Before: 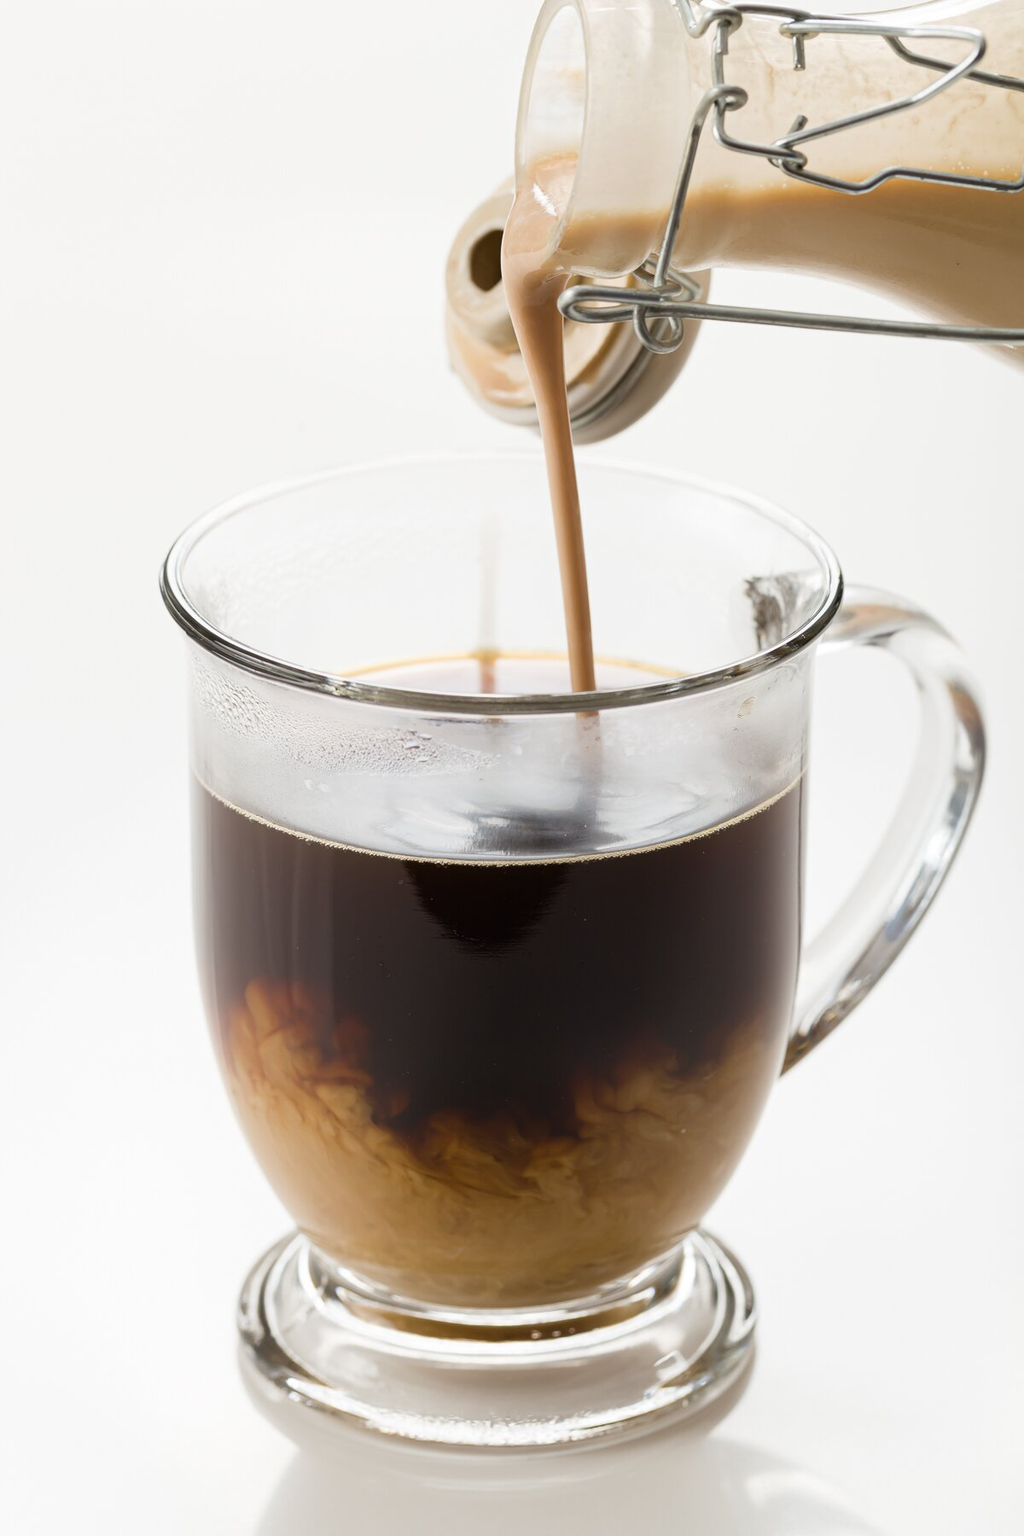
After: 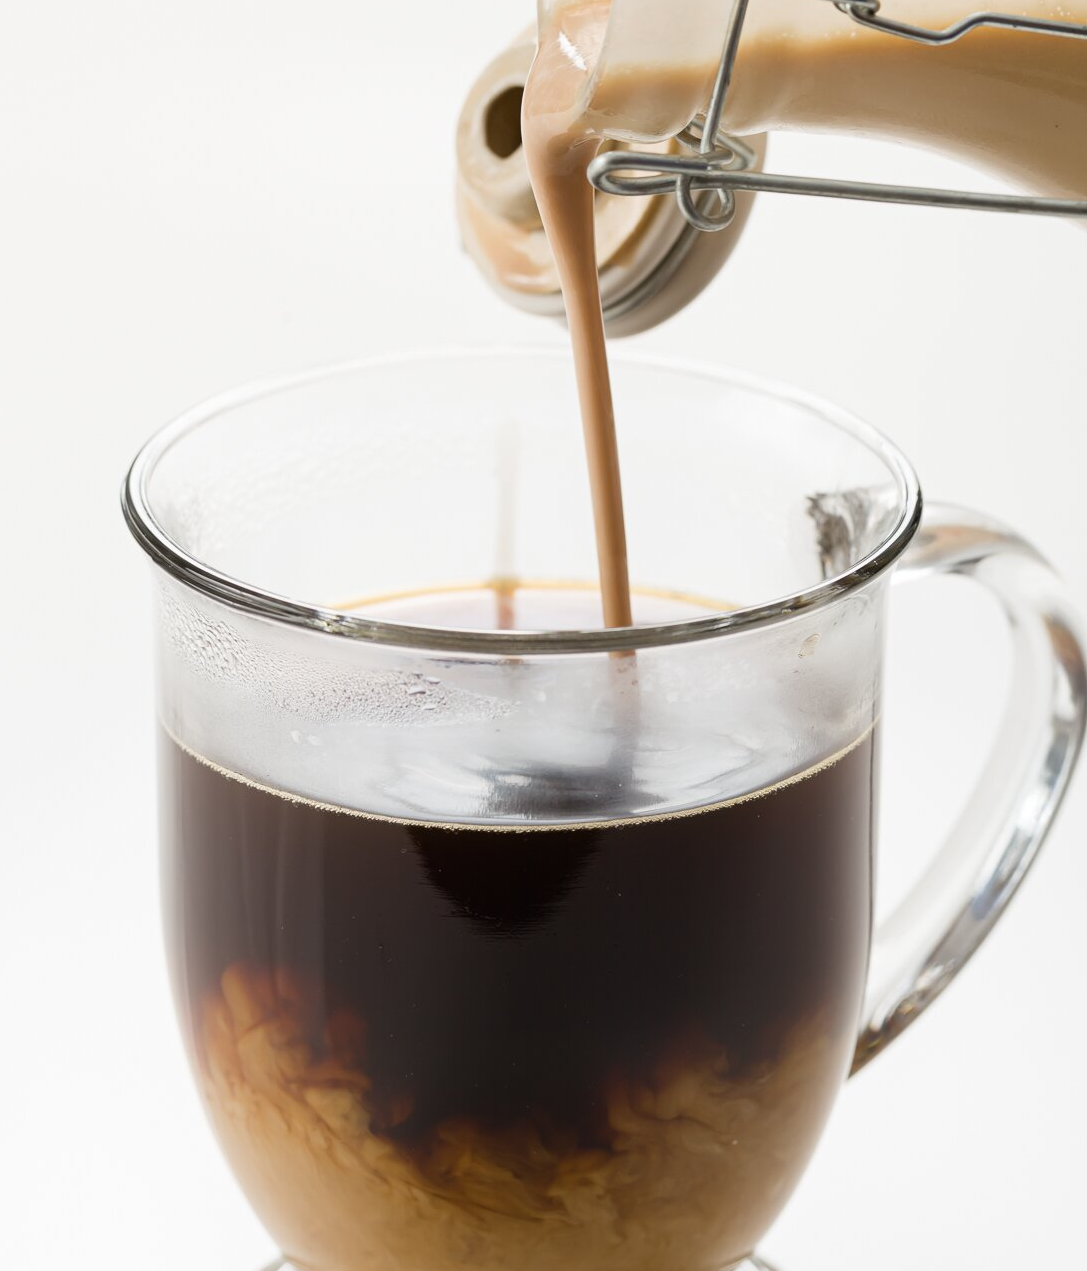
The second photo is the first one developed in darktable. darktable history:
crop: left 5.575%, top 10.196%, right 3.771%, bottom 19.173%
